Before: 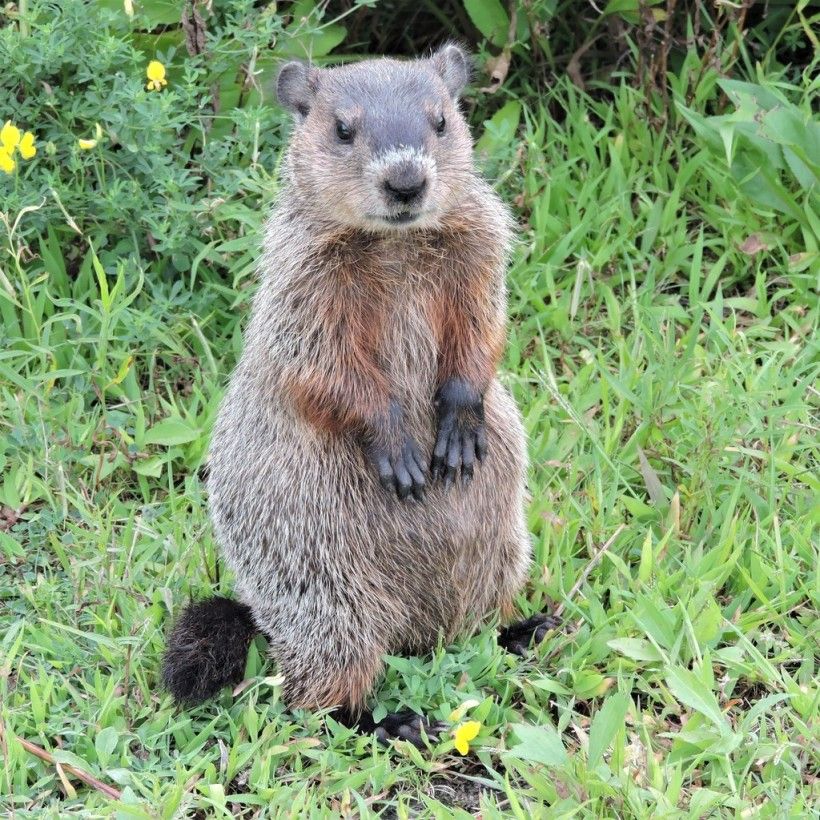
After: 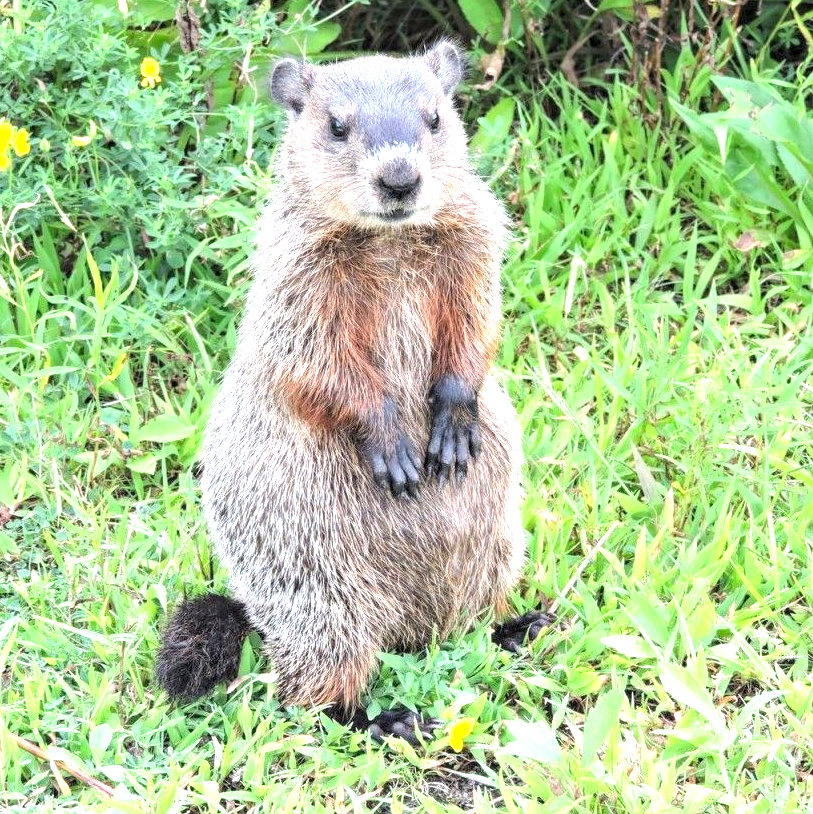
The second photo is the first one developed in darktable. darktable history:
exposure: exposure 0.948 EV, compensate exposure bias true, compensate highlight preservation false
crop and rotate: left 0.85%, top 0.393%, bottom 0.295%
contrast brightness saturation: contrast 0.028, brightness 0.057, saturation 0.131
local contrast: detail 130%
